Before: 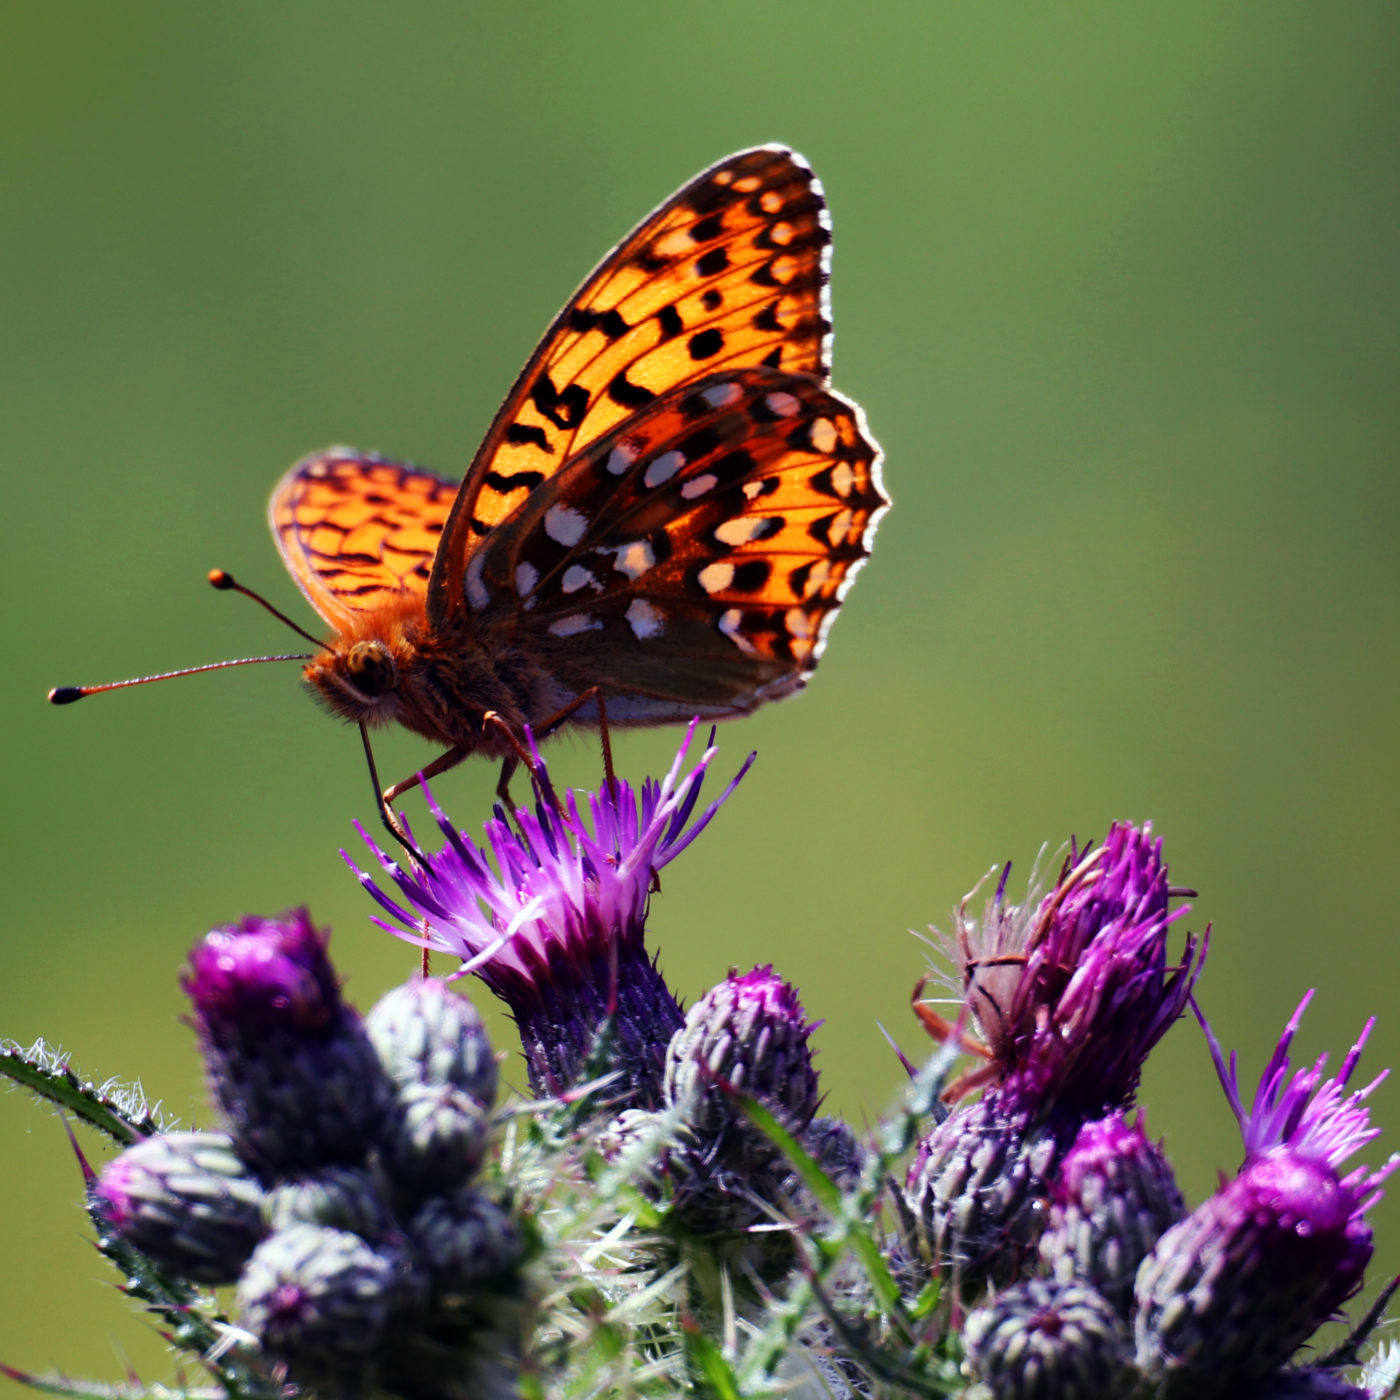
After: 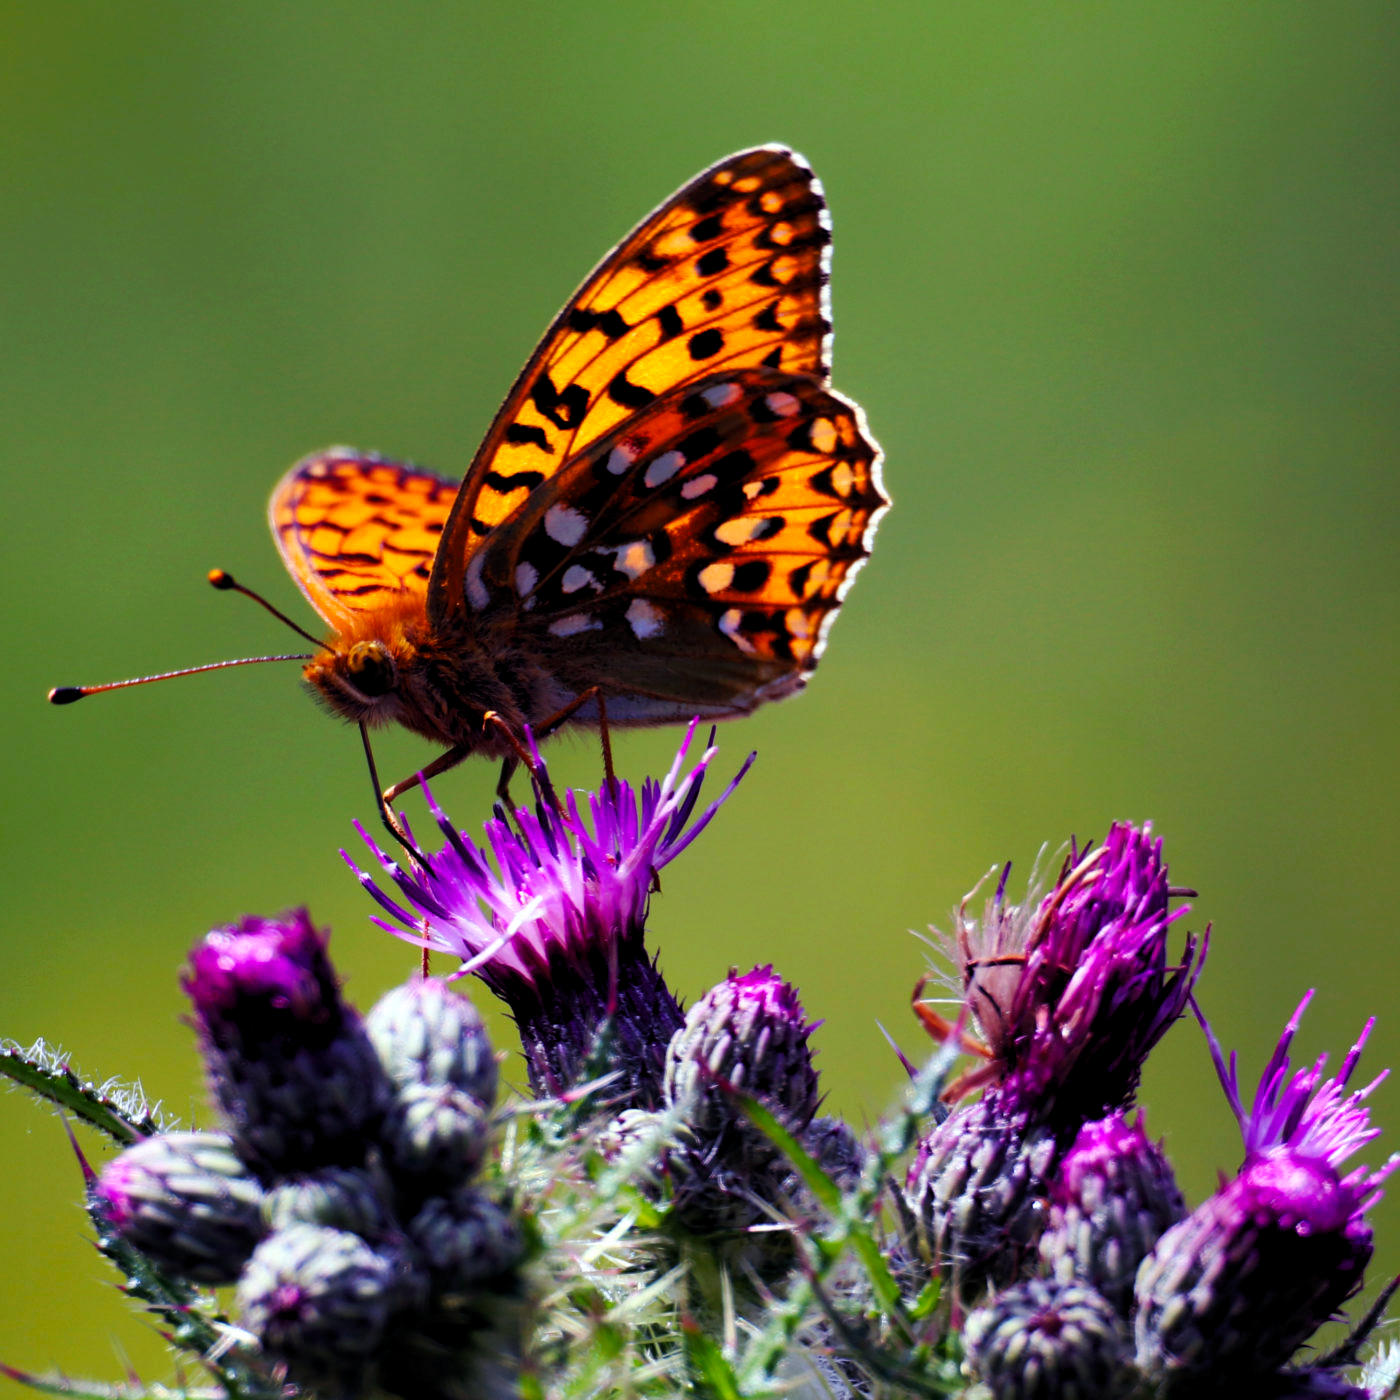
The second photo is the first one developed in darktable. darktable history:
levels: levels [0.026, 0.507, 0.987]
color balance rgb: perceptual saturation grading › global saturation 20%, global vibrance 20%
